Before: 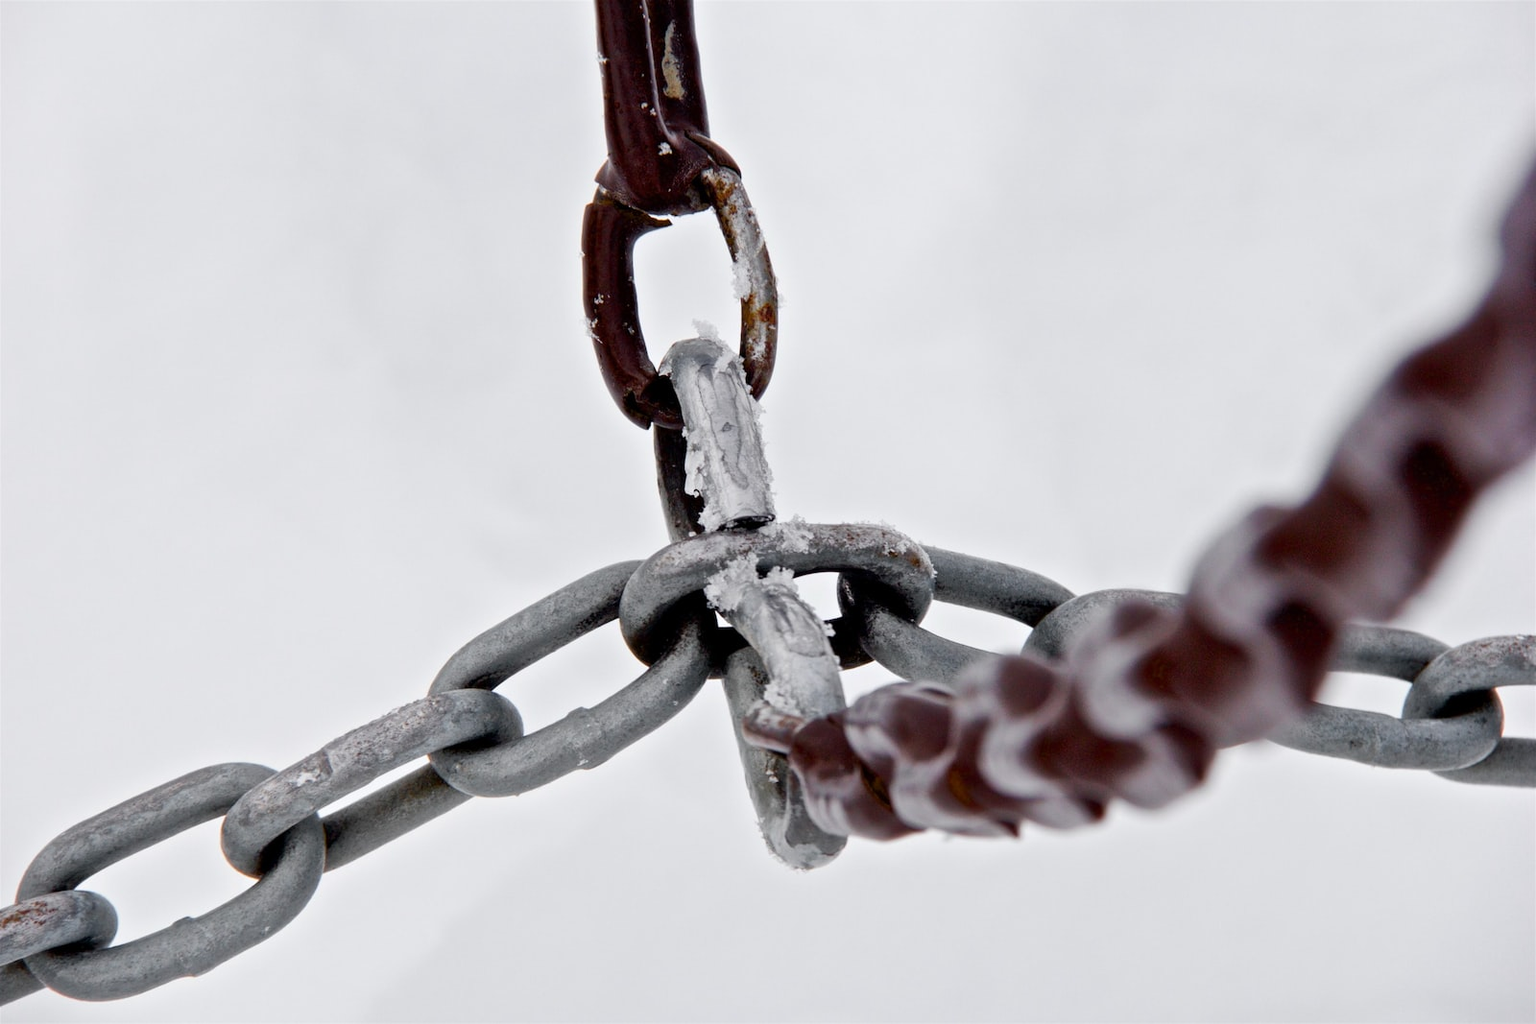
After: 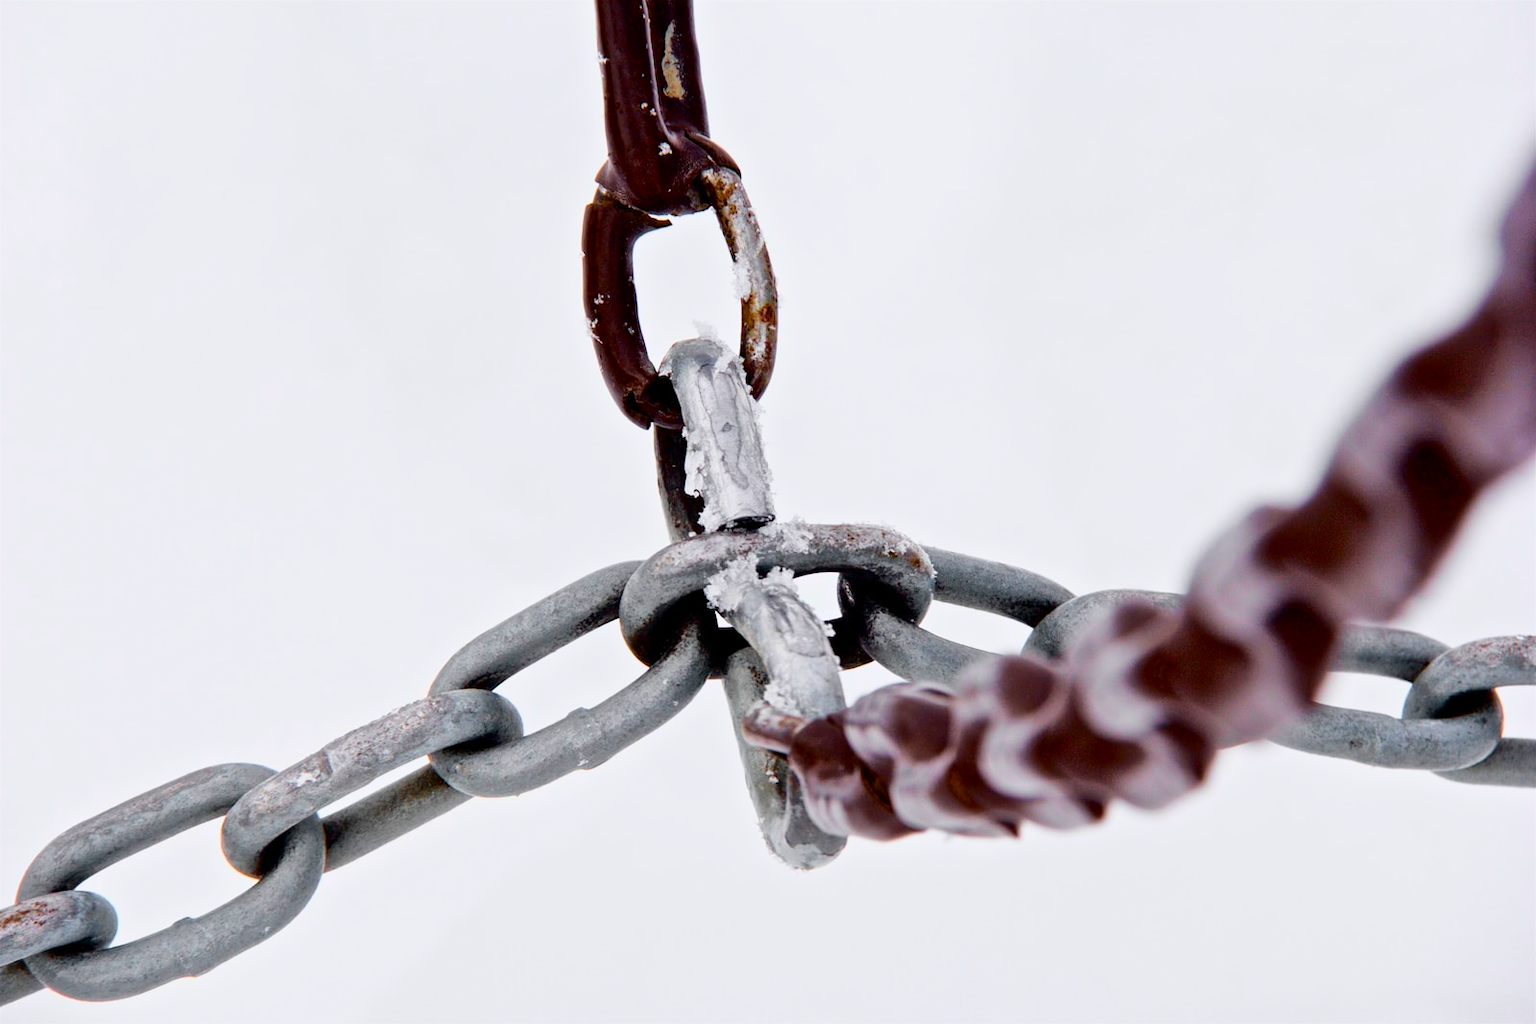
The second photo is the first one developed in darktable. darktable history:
white balance: red 1, blue 1
tone curve: curves: ch0 [(0, 0) (0.091, 0.077) (0.389, 0.458) (0.745, 0.82) (0.844, 0.908) (0.909, 0.942) (1, 0.973)]; ch1 [(0, 0) (0.437, 0.404) (0.5, 0.5) (0.529, 0.55) (0.58, 0.6) (0.616, 0.649) (1, 1)]; ch2 [(0, 0) (0.442, 0.415) (0.5, 0.5) (0.535, 0.557) (0.585, 0.62) (1, 1)], color space Lab, independent channels, preserve colors none
